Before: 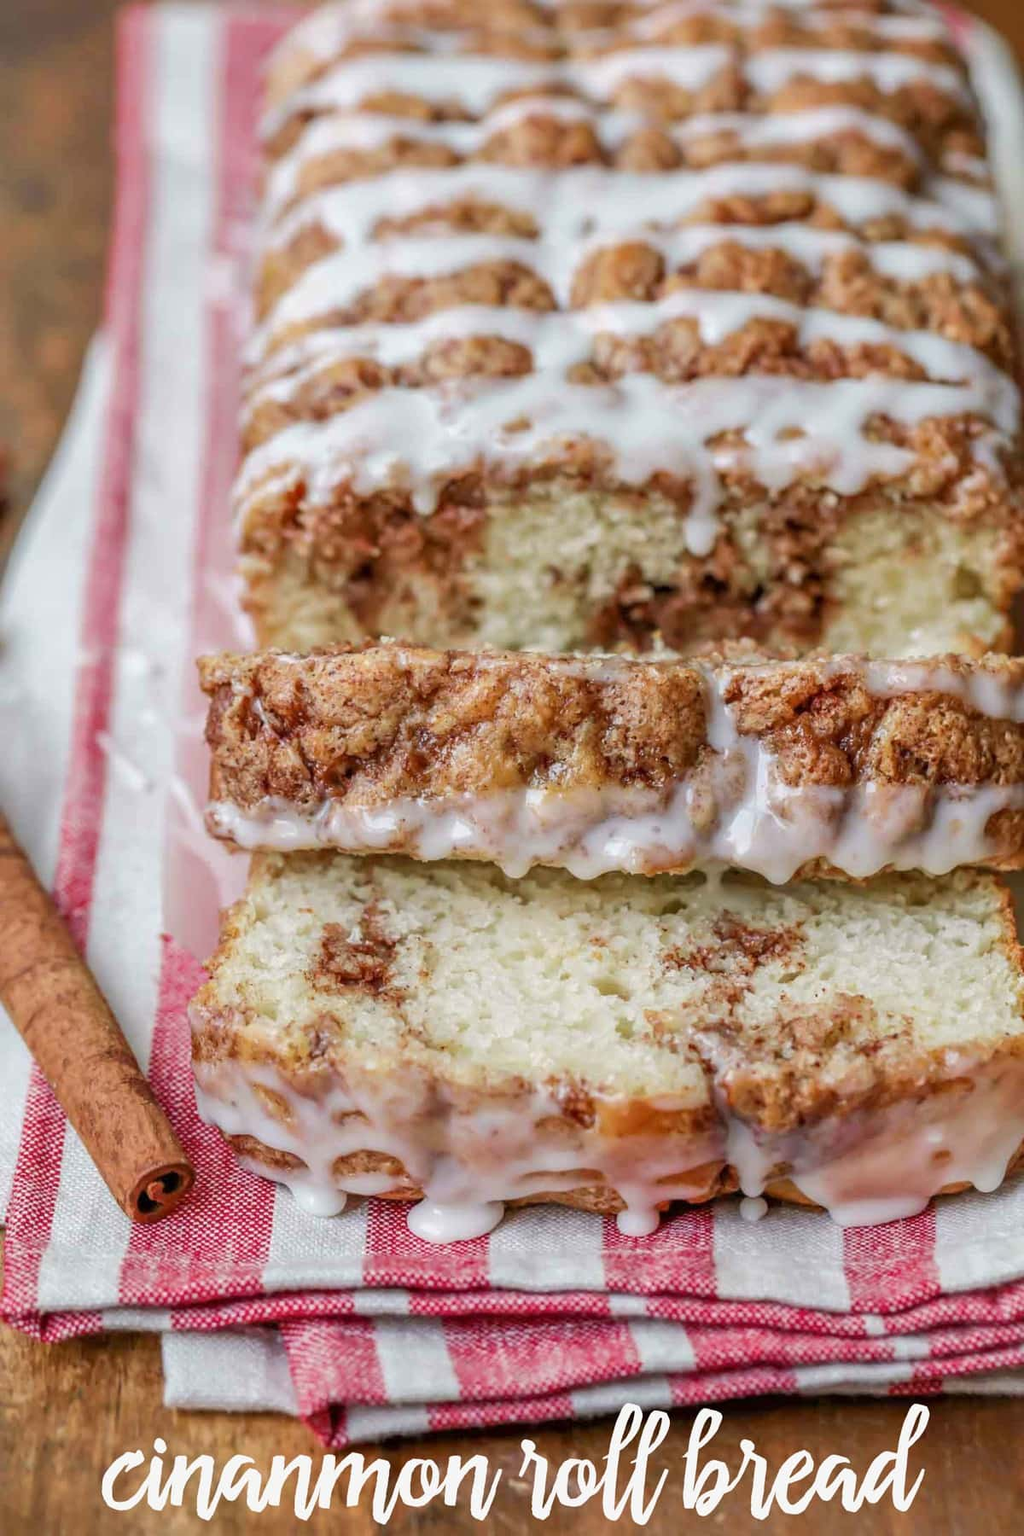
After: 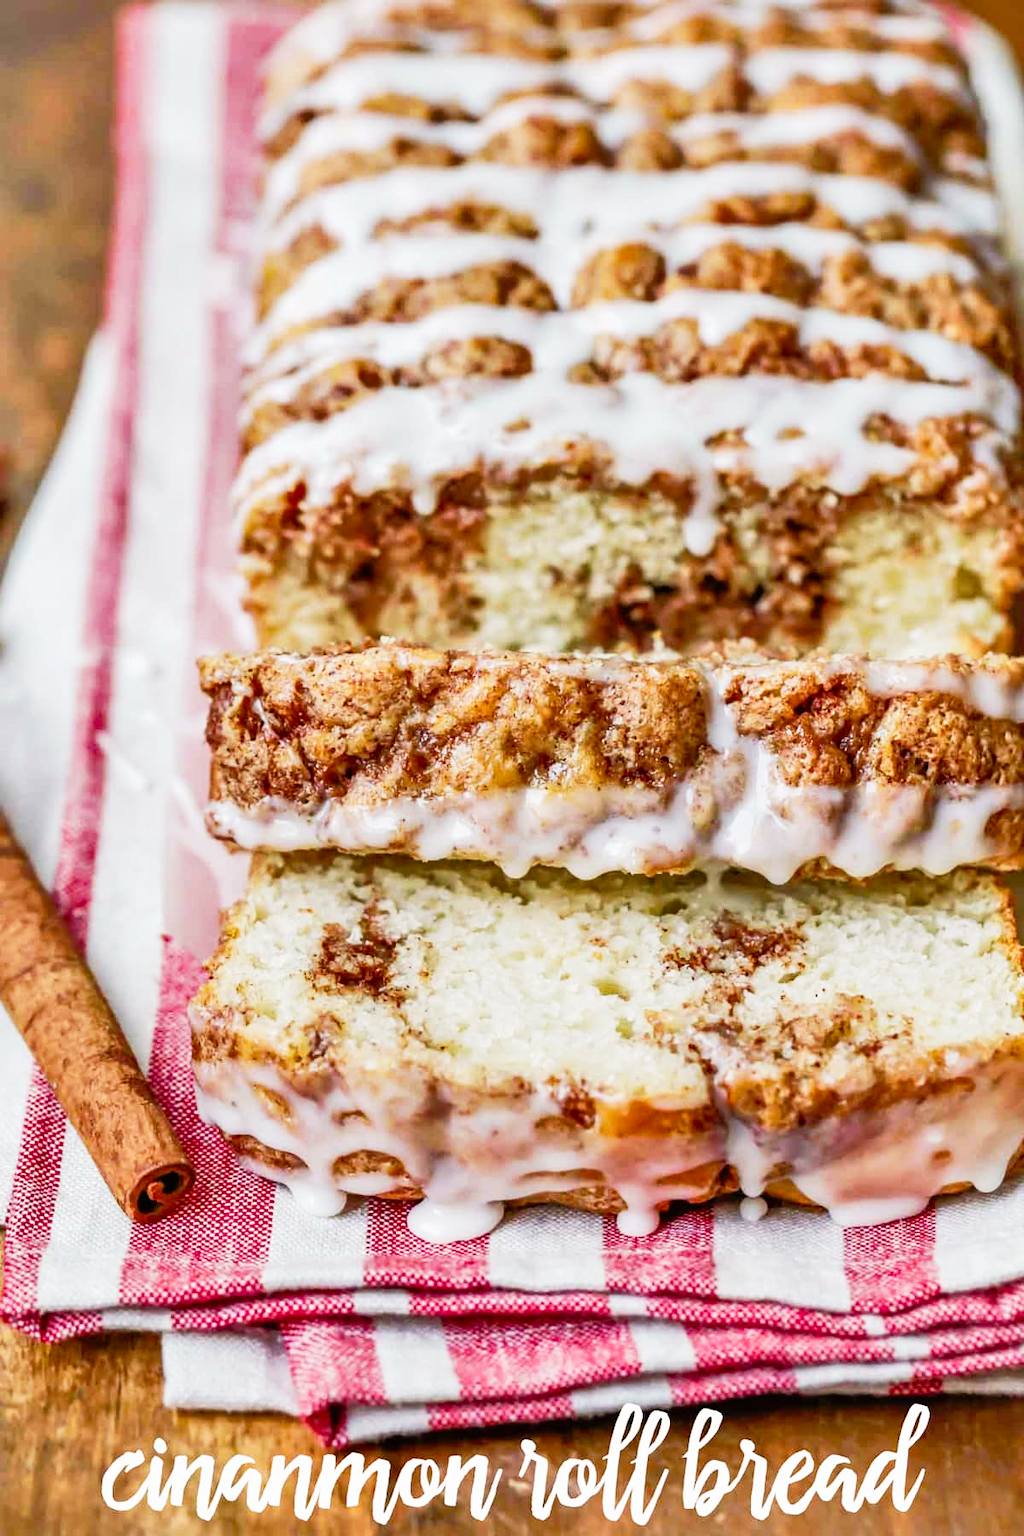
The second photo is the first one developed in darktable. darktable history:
color balance rgb: highlights gain › luminance 10.338%, perceptual saturation grading › global saturation 0.869%, global vibrance 30.271%, contrast 9.984%
tone curve: curves: ch0 [(0, 0.005) (0.103, 0.097) (0.18, 0.22) (0.378, 0.482) (0.504, 0.631) (0.663, 0.801) (0.834, 0.914) (1, 0.971)]; ch1 [(0, 0) (0.172, 0.123) (0.324, 0.253) (0.396, 0.388) (0.478, 0.461) (0.499, 0.498) (0.522, 0.528) (0.604, 0.692) (0.704, 0.818) (1, 1)]; ch2 [(0, 0) (0.411, 0.424) (0.496, 0.5) (0.515, 0.519) (0.555, 0.585) (0.628, 0.703) (1, 1)], preserve colors none
shadows and highlights: low approximation 0.01, soften with gaussian
